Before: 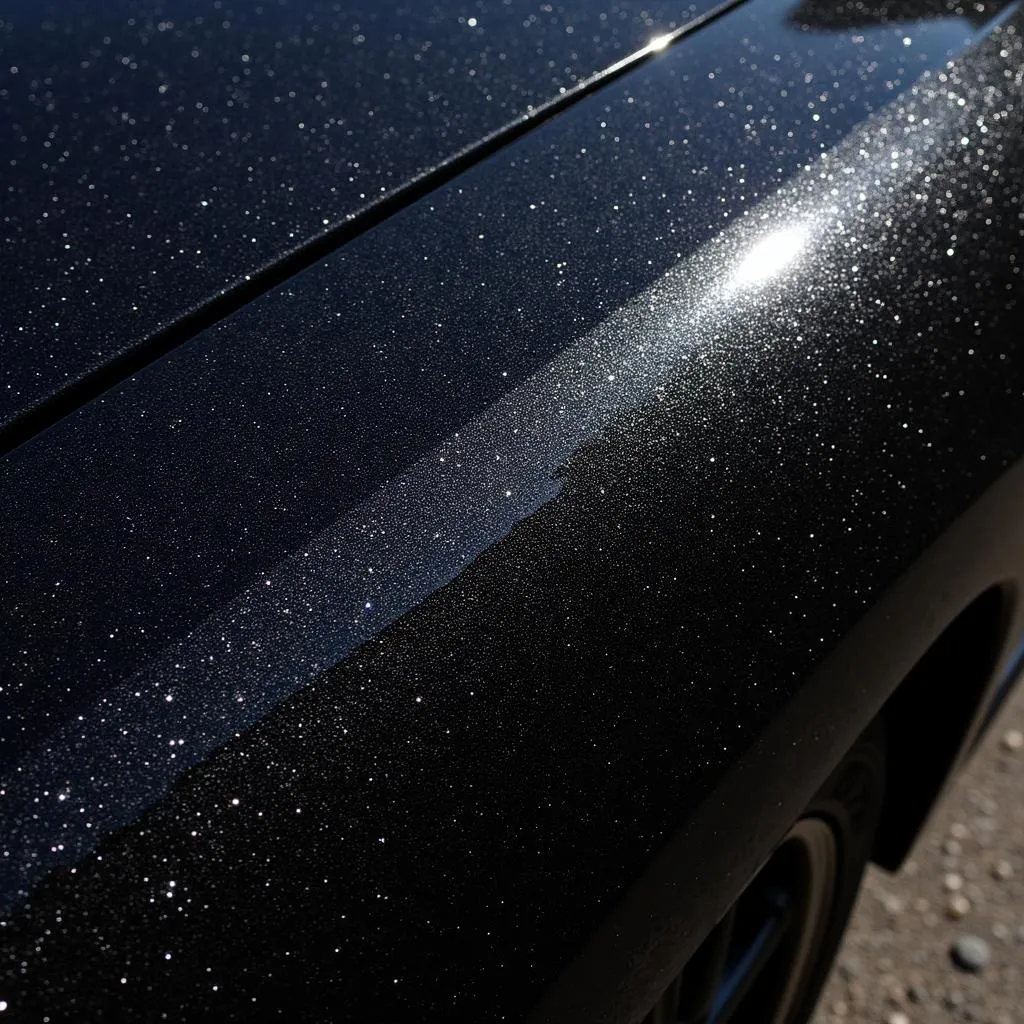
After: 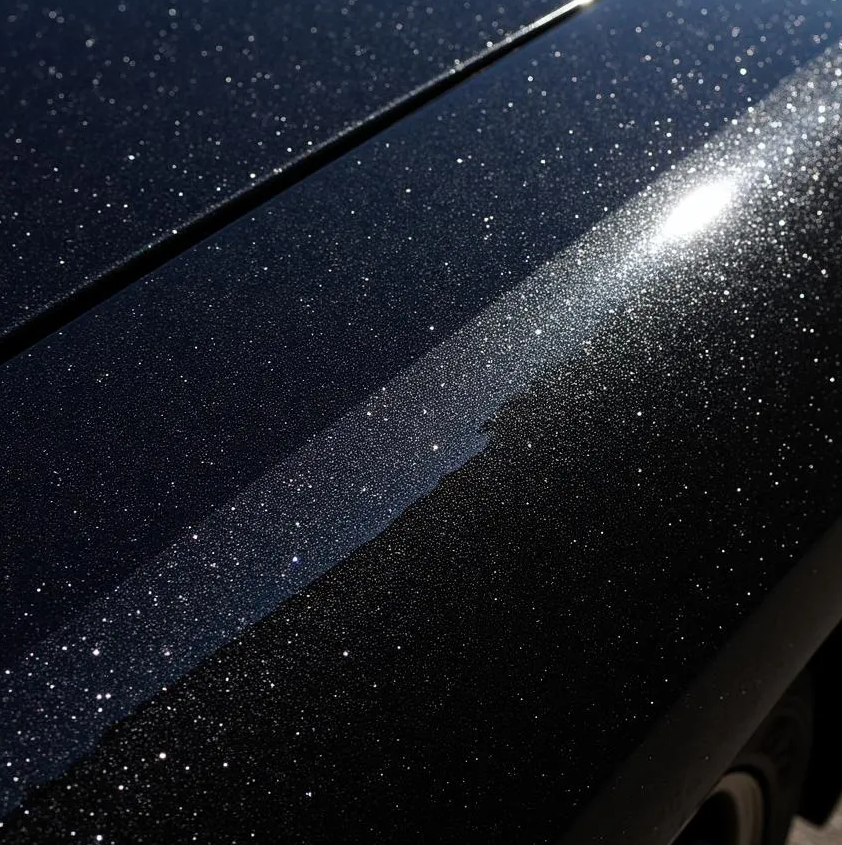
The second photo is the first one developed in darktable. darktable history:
crop and rotate: left 7.183%, top 4.509%, right 10.529%, bottom 12.967%
exposure: compensate highlight preservation false
